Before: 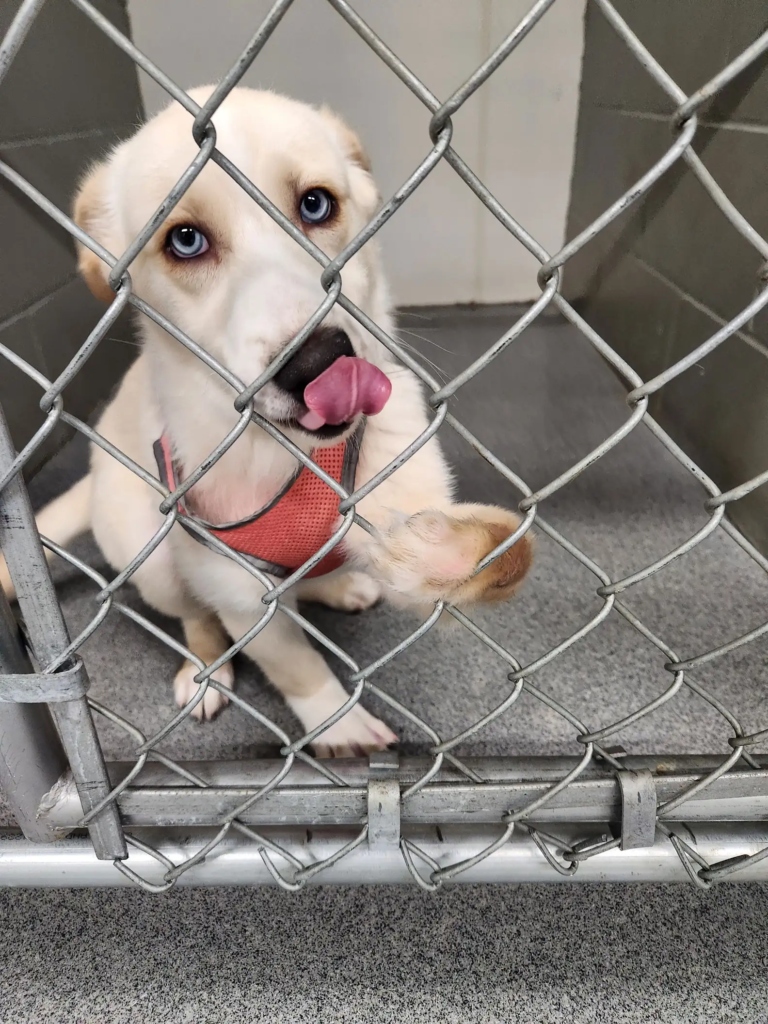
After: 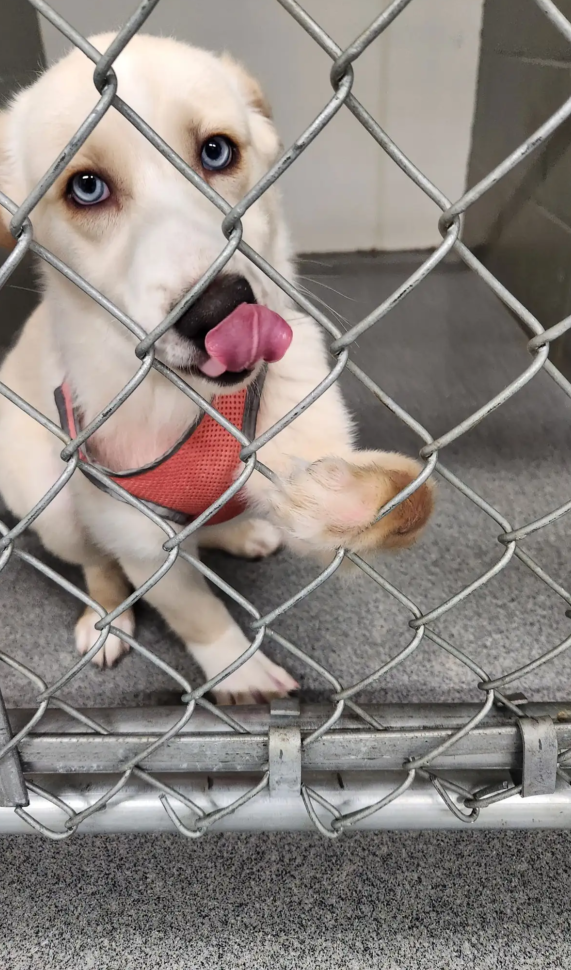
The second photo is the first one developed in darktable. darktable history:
crop and rotate: left 13.016%, top 5.24%, right 12.575%
